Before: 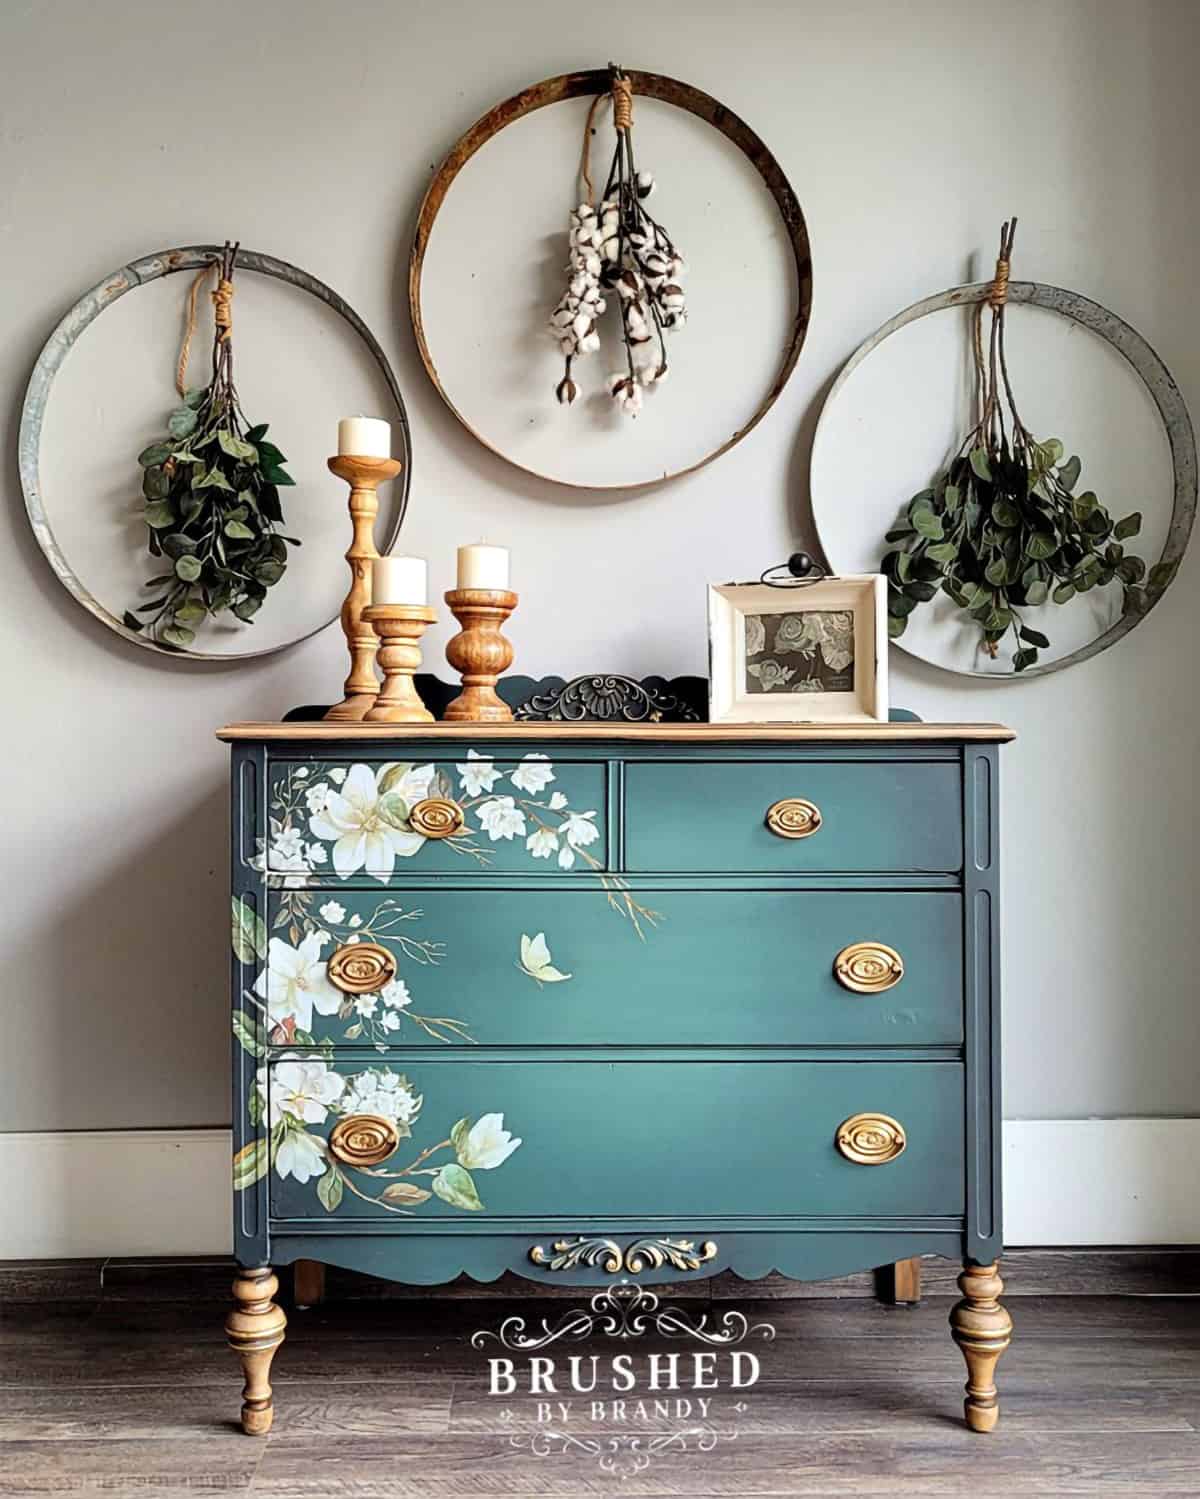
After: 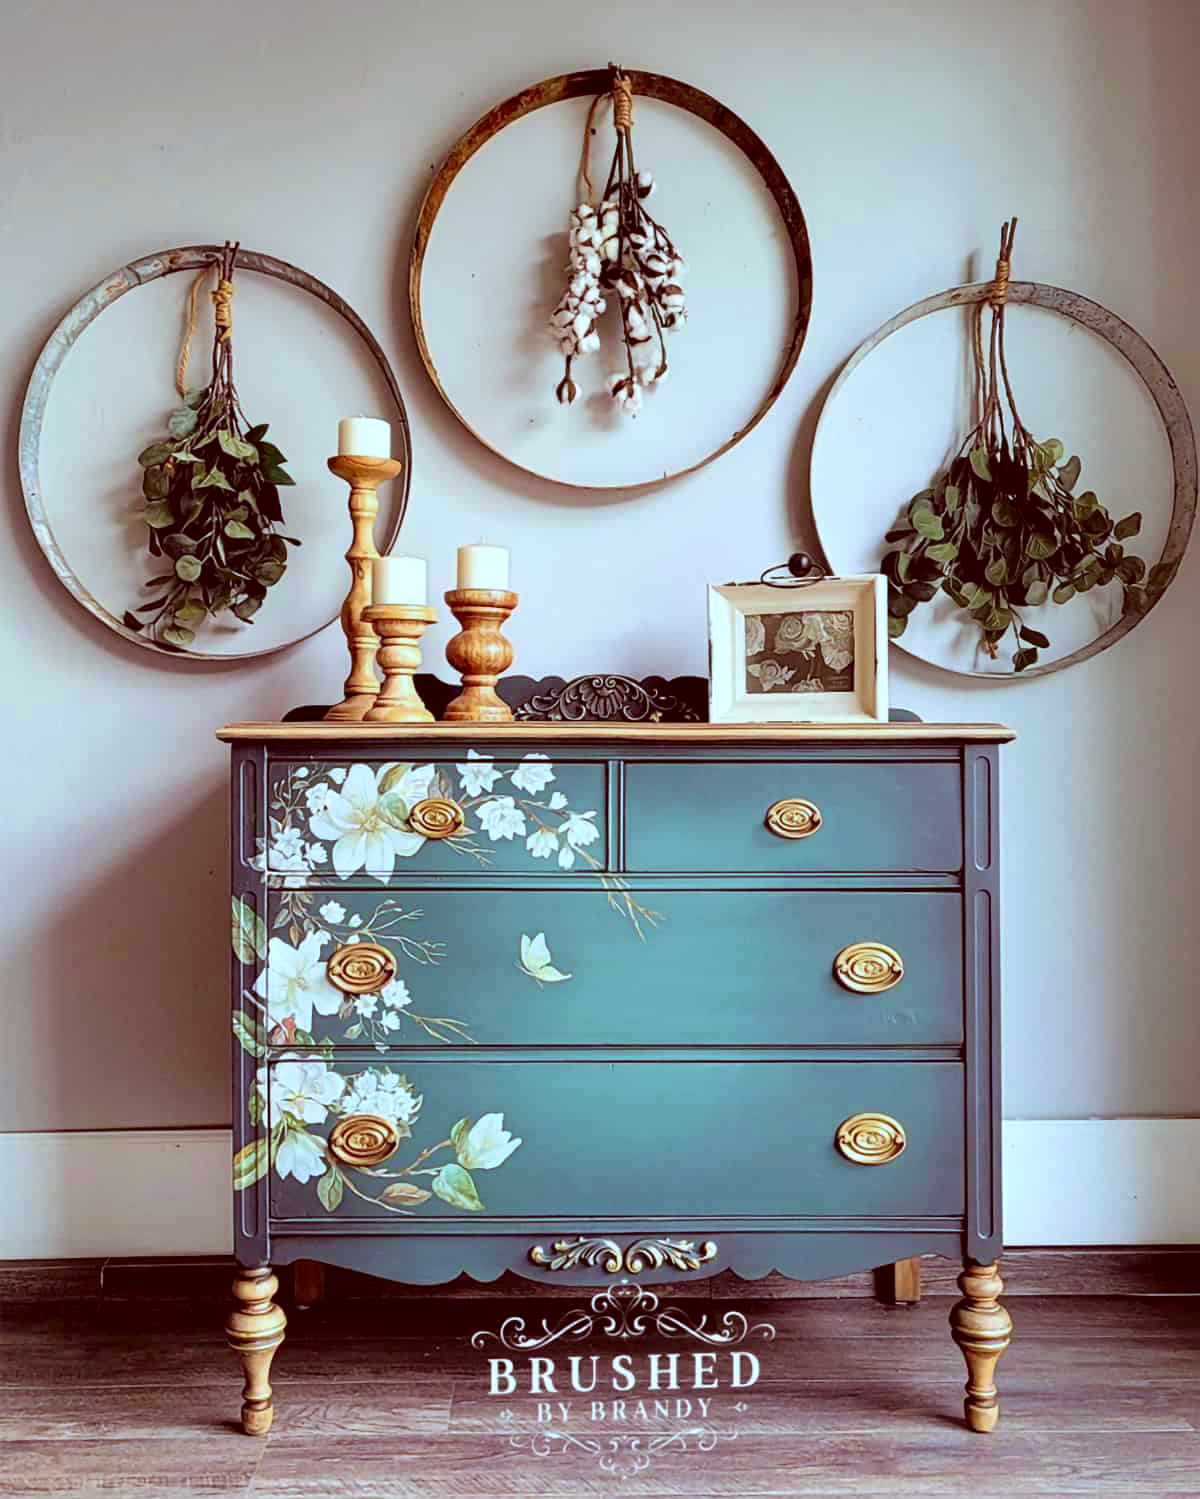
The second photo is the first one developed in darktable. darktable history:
velvia: on, module defaults
color correction: highlights a* -7.23, highlights b* -0.161, shadows a* 20.08, shadows b* 11.73
white balance: red 0.931, blue 1.11
color calibration: x 0.342, y 0.356, temperature 5122 K
